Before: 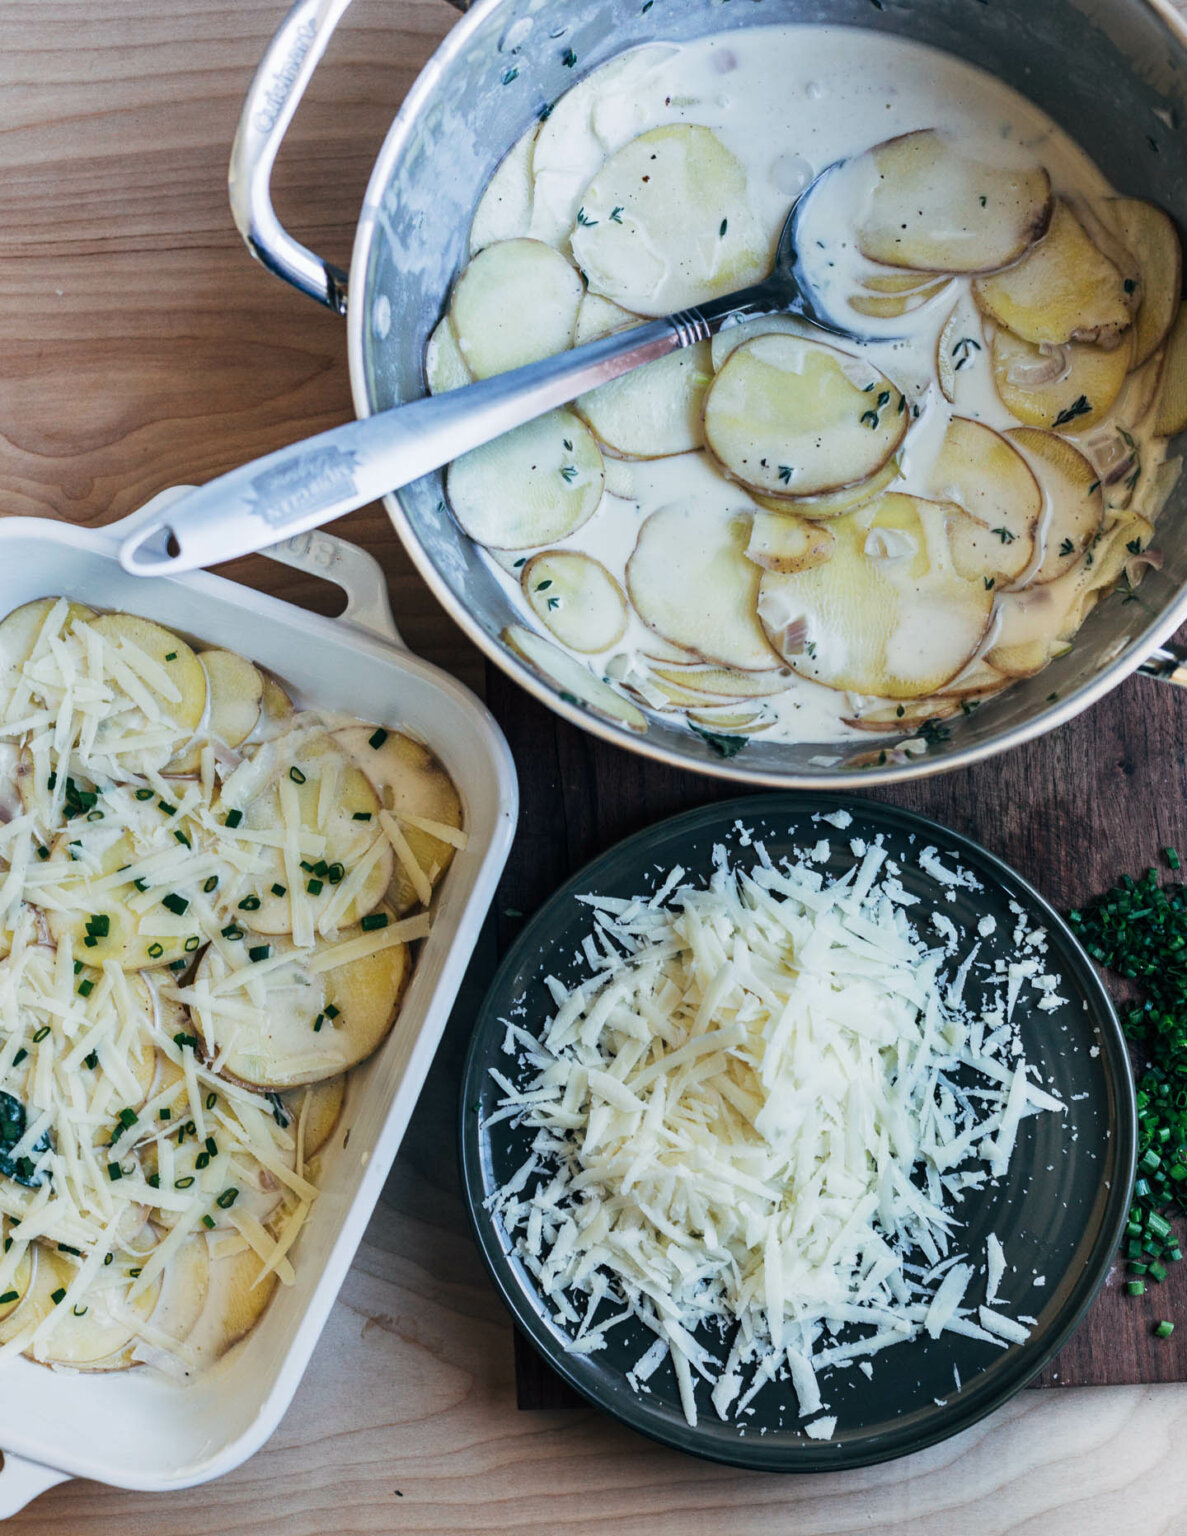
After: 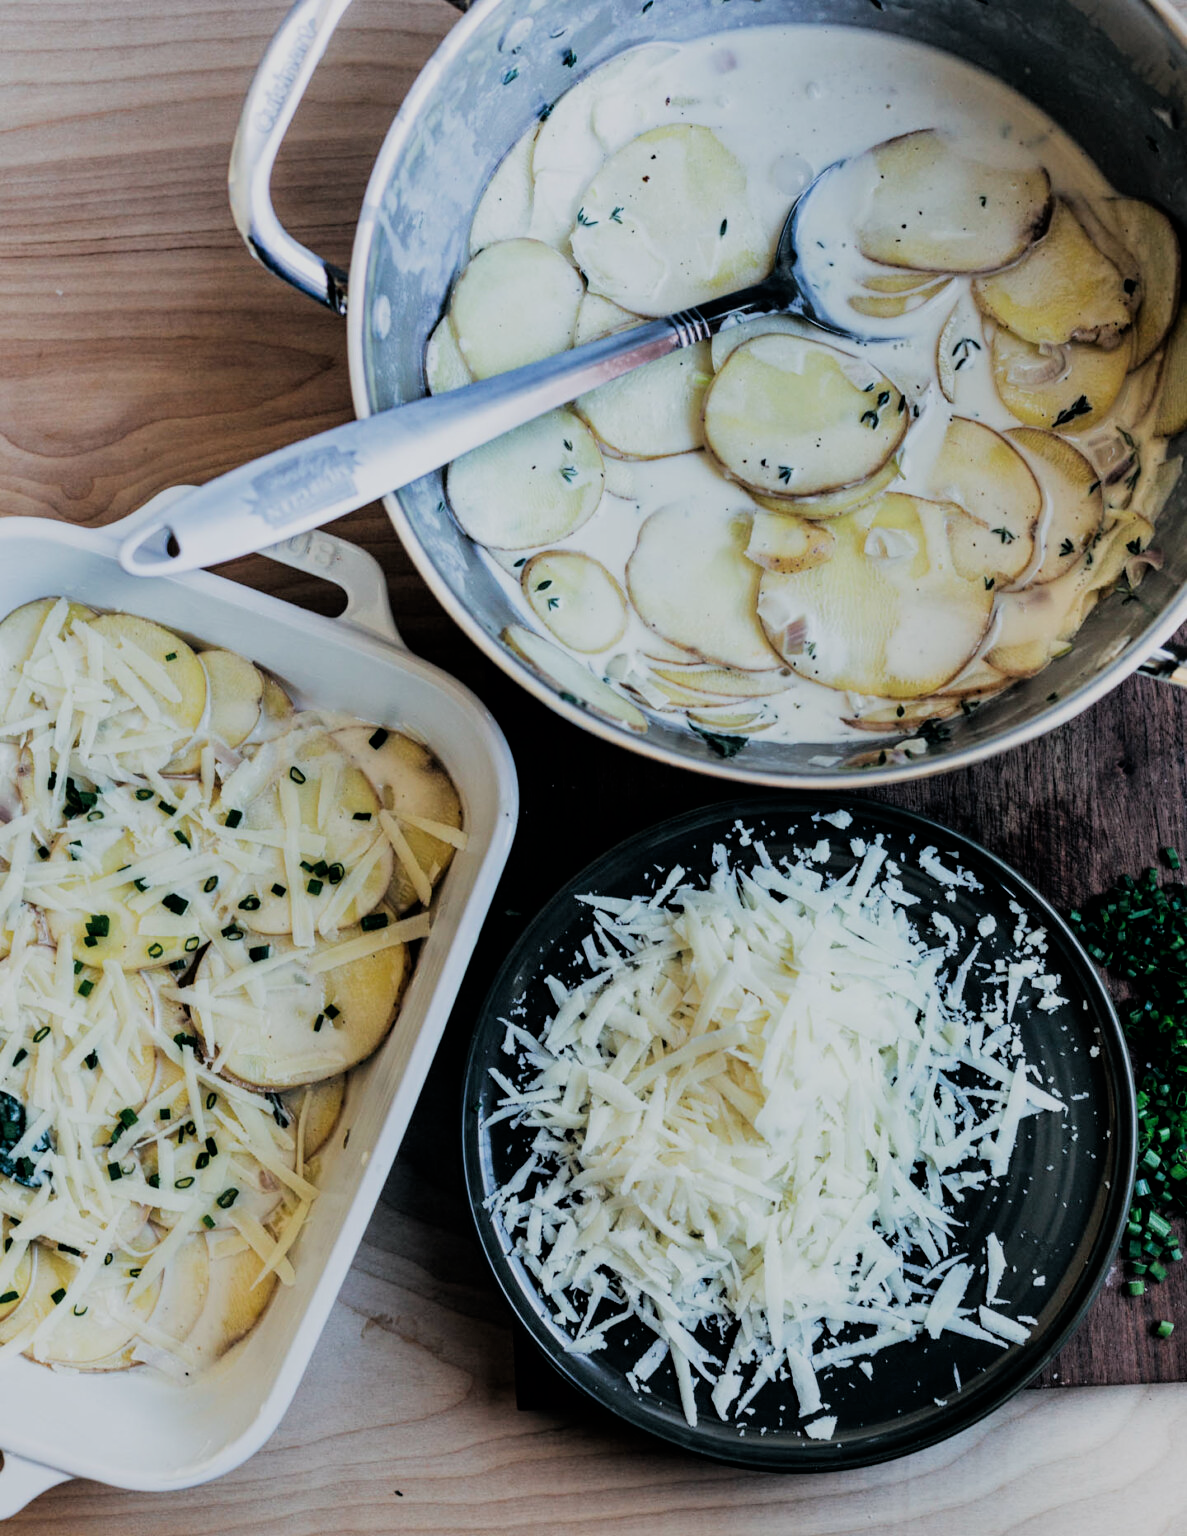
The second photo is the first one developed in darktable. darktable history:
filmic rgb: black relative exposure -5.08 EV, white relative exposure 4 EV, hardness 2.89, contrast 1.098, highlights saturation mix -20.18%
